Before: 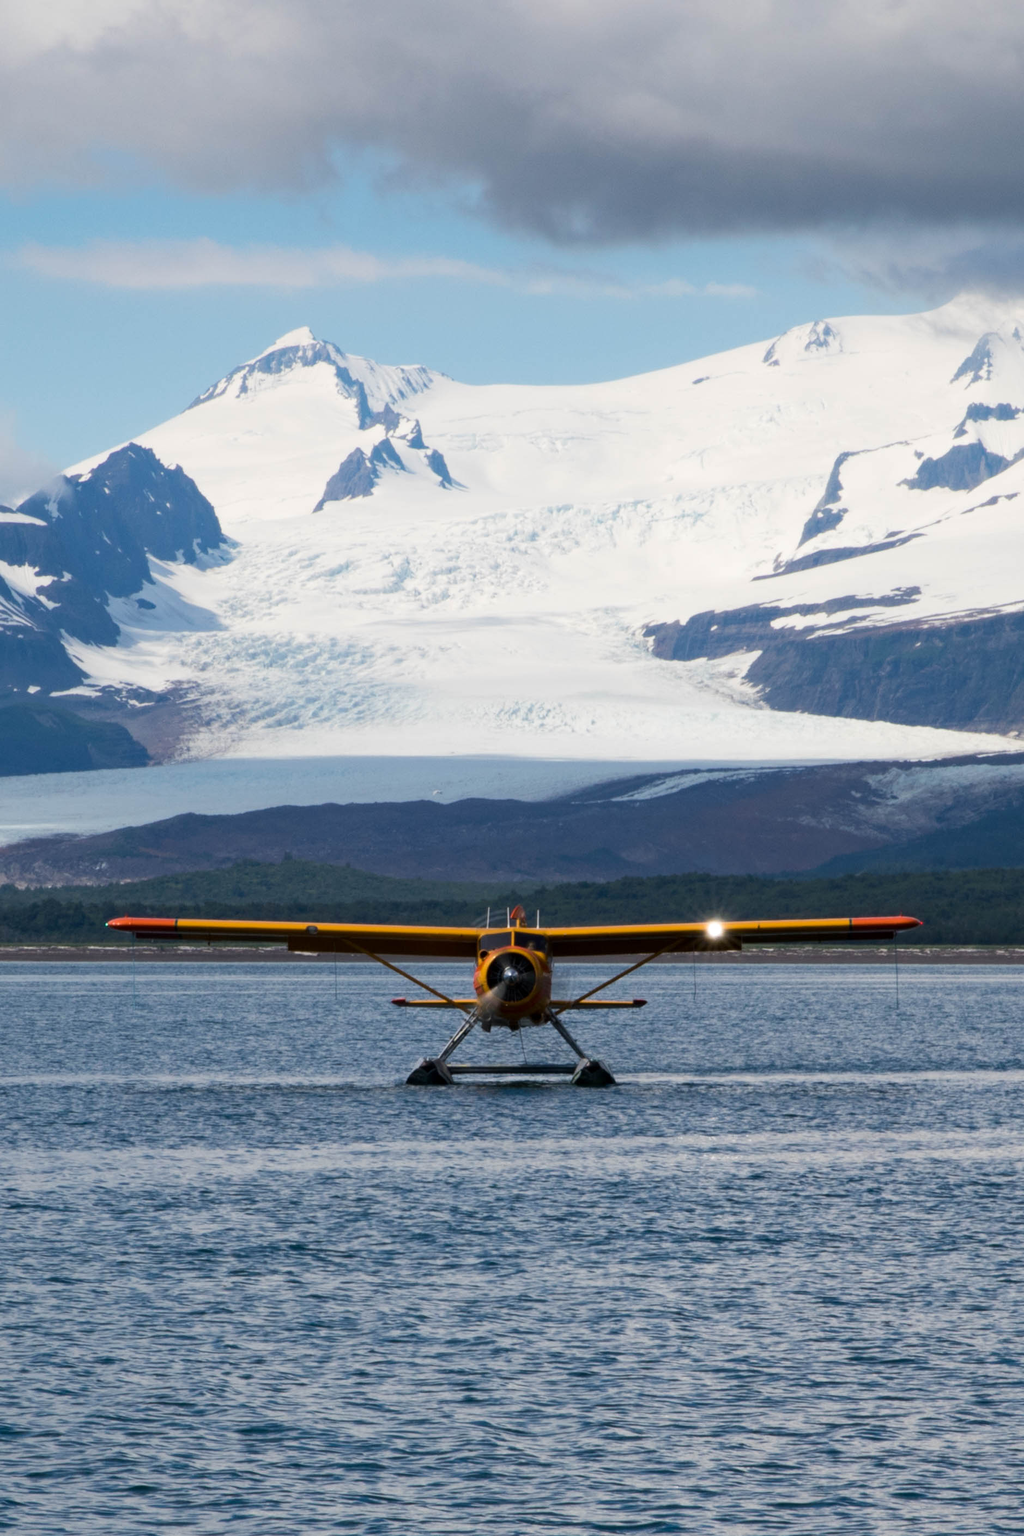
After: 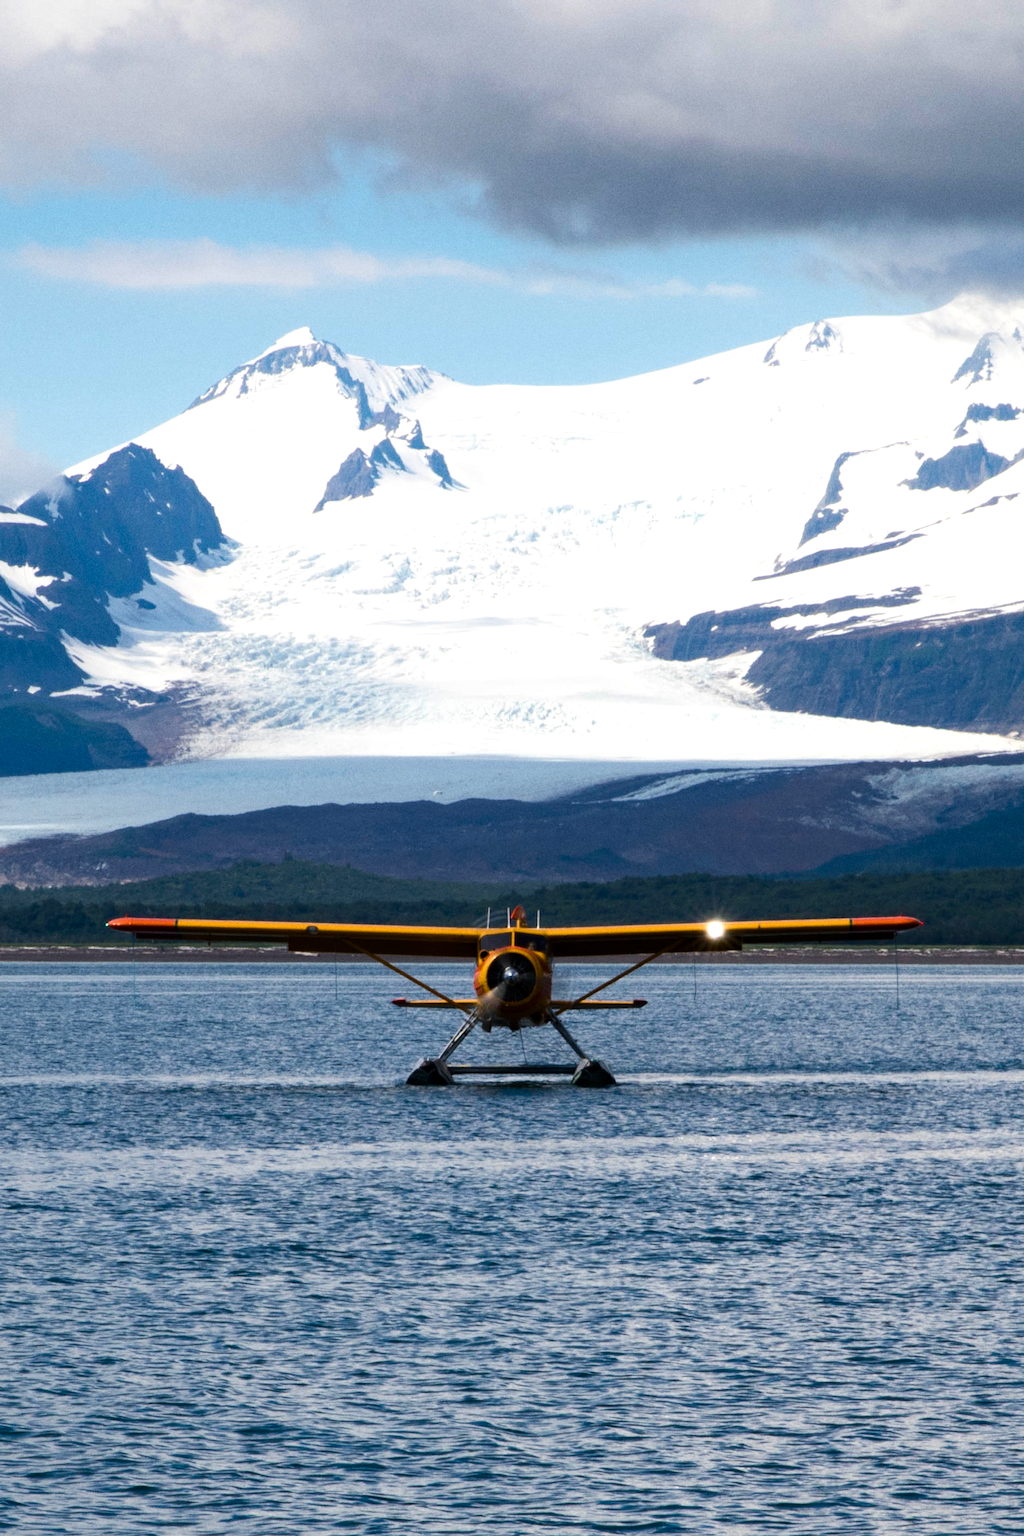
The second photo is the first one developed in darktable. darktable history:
color balance rgb: shadows lift › luminance -20%, power › hue 72.24°, highlights gain › luminance 15%, global offset › hue 171.6°, perceptual saturation grading › highlights -15%, perceptual saturation grading › shadows 25%, global vibrance 30%, contrast 10%
grain: coarseness 7.08 ISO, strength 21.67%, mid-tones bias 59.58%
